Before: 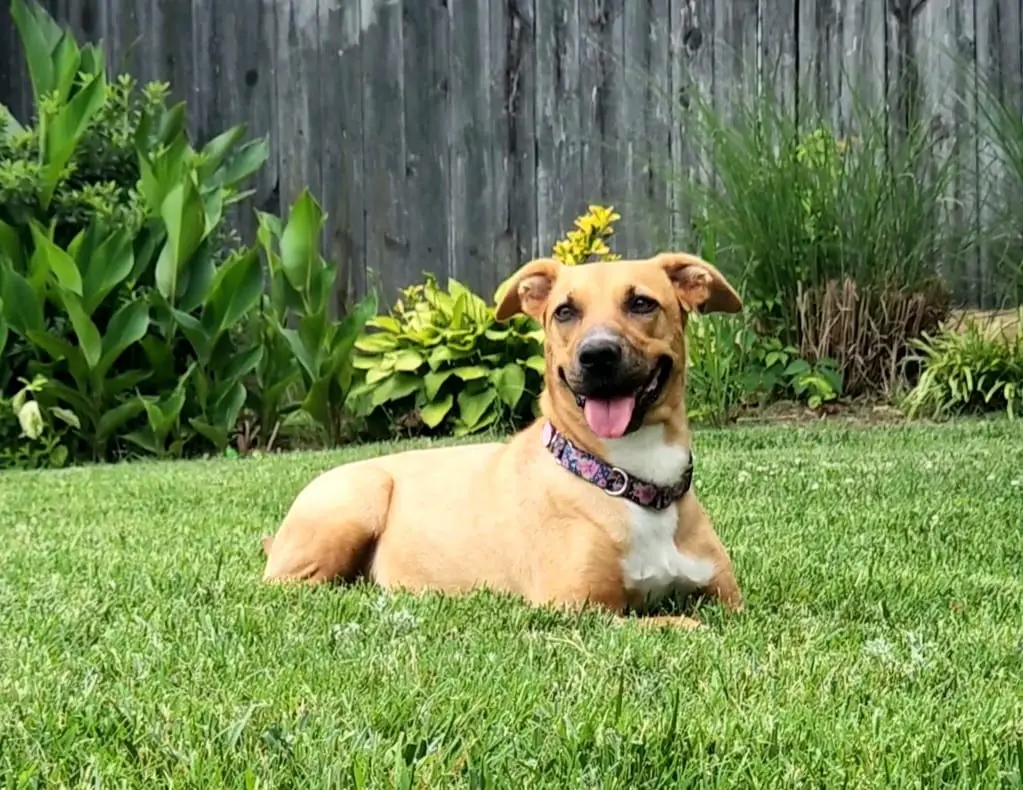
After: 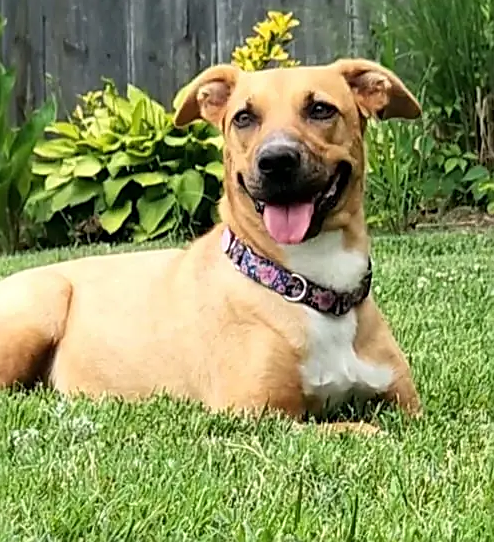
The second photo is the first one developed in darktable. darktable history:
crop: left 31.379%, top 24.658%, right 20.326%, bottom 6.628%
sharpen: on, module defaults
